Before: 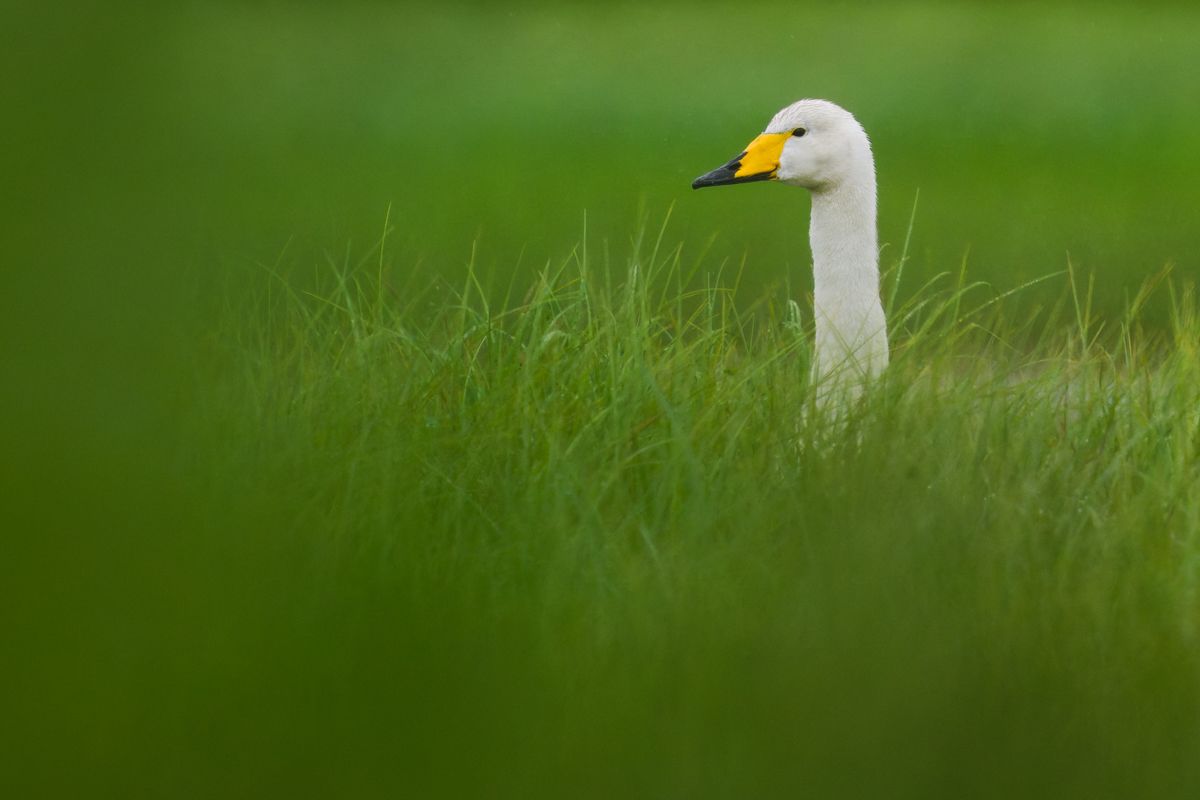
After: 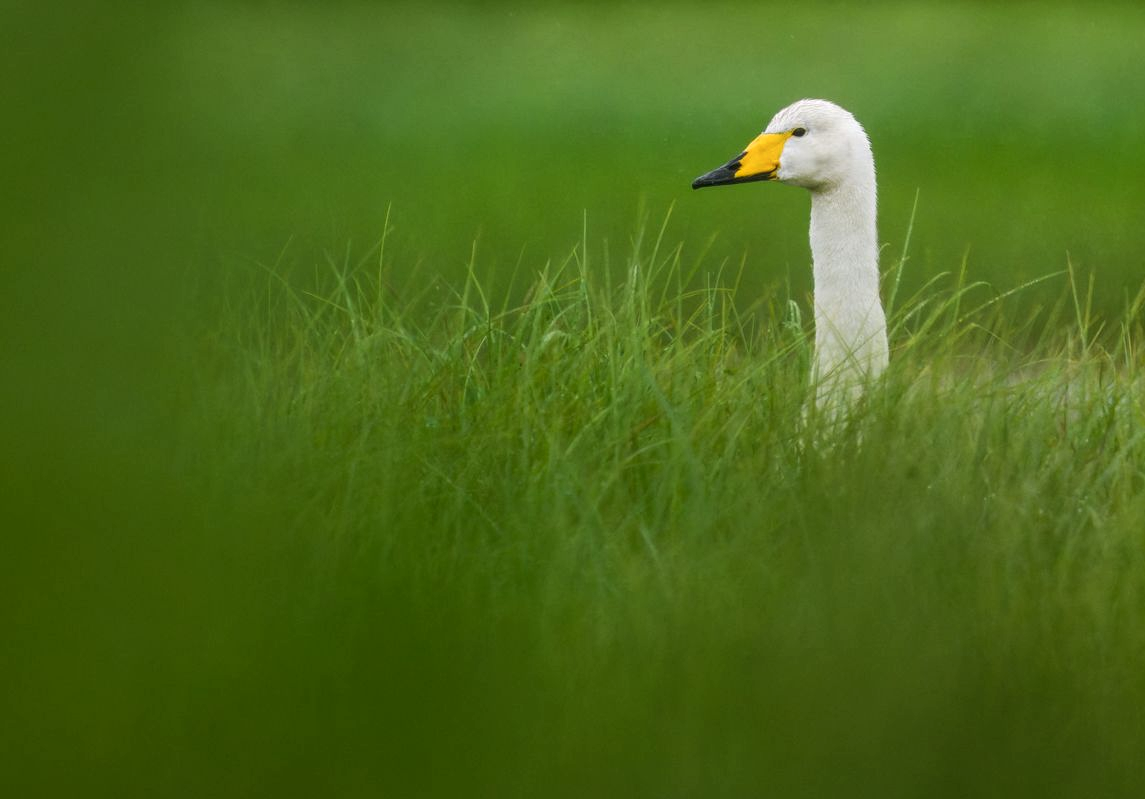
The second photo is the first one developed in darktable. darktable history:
crop: right 4.519%, bottom 0.043%
contrast equalizer: octaves 7, y [[0.5 ×6], [0.5 ×6], [0.5, 0.5, 0.501, 0.545, 0.707, 0.863], [0 ×6], [0 ×6]]
local contrast: detail 130%
